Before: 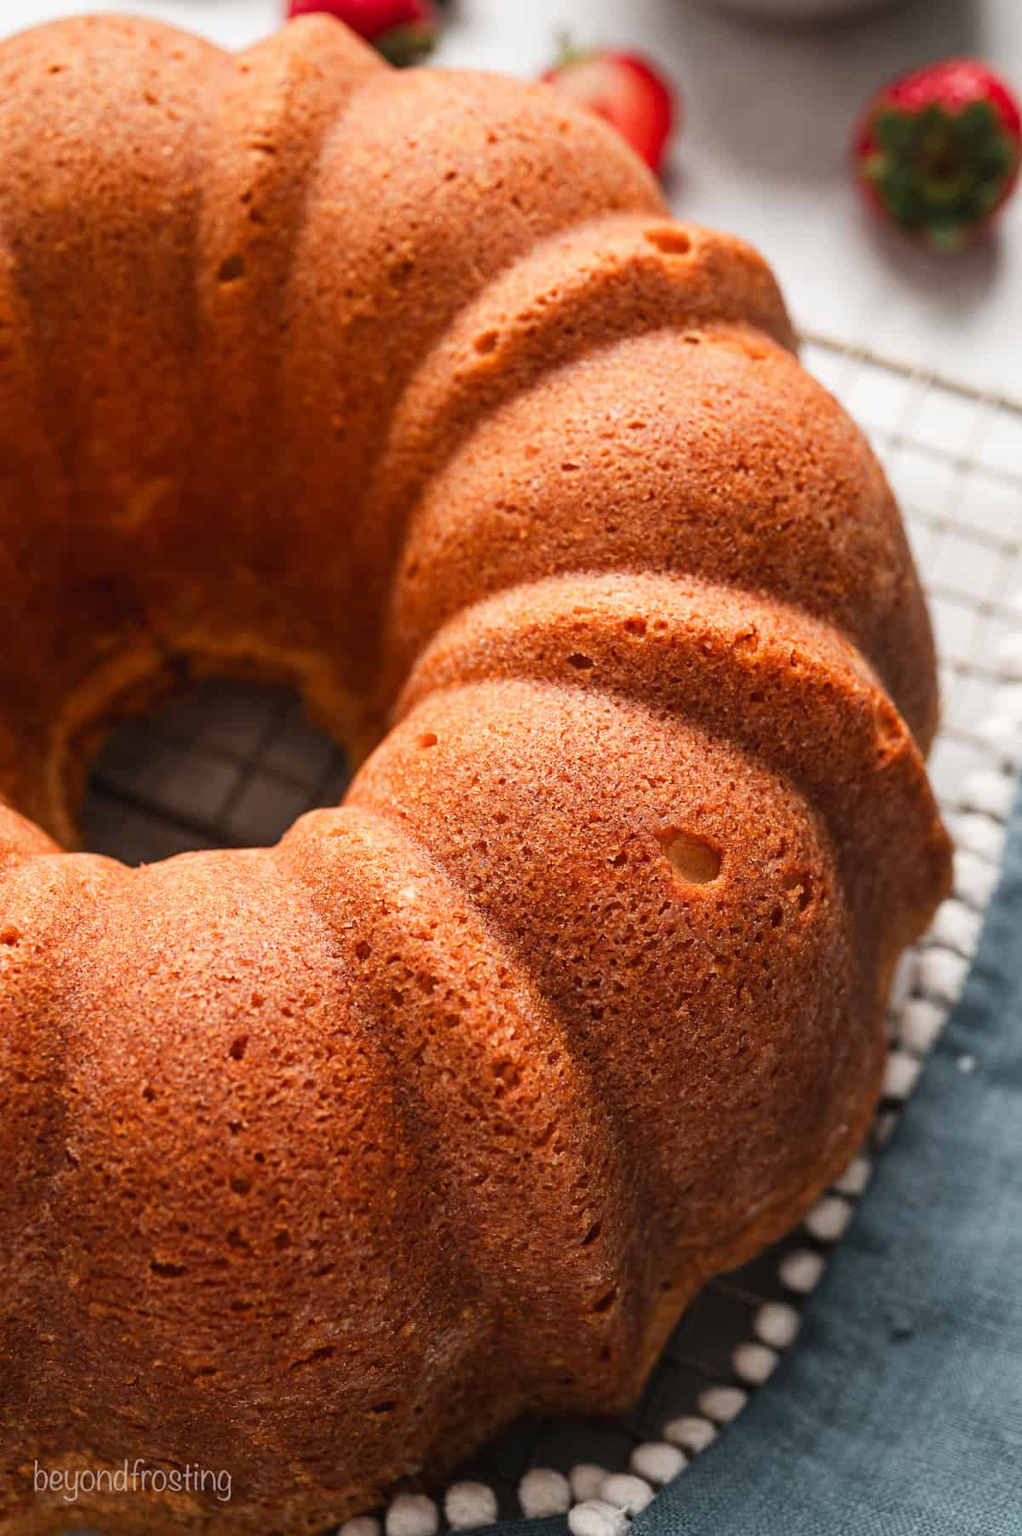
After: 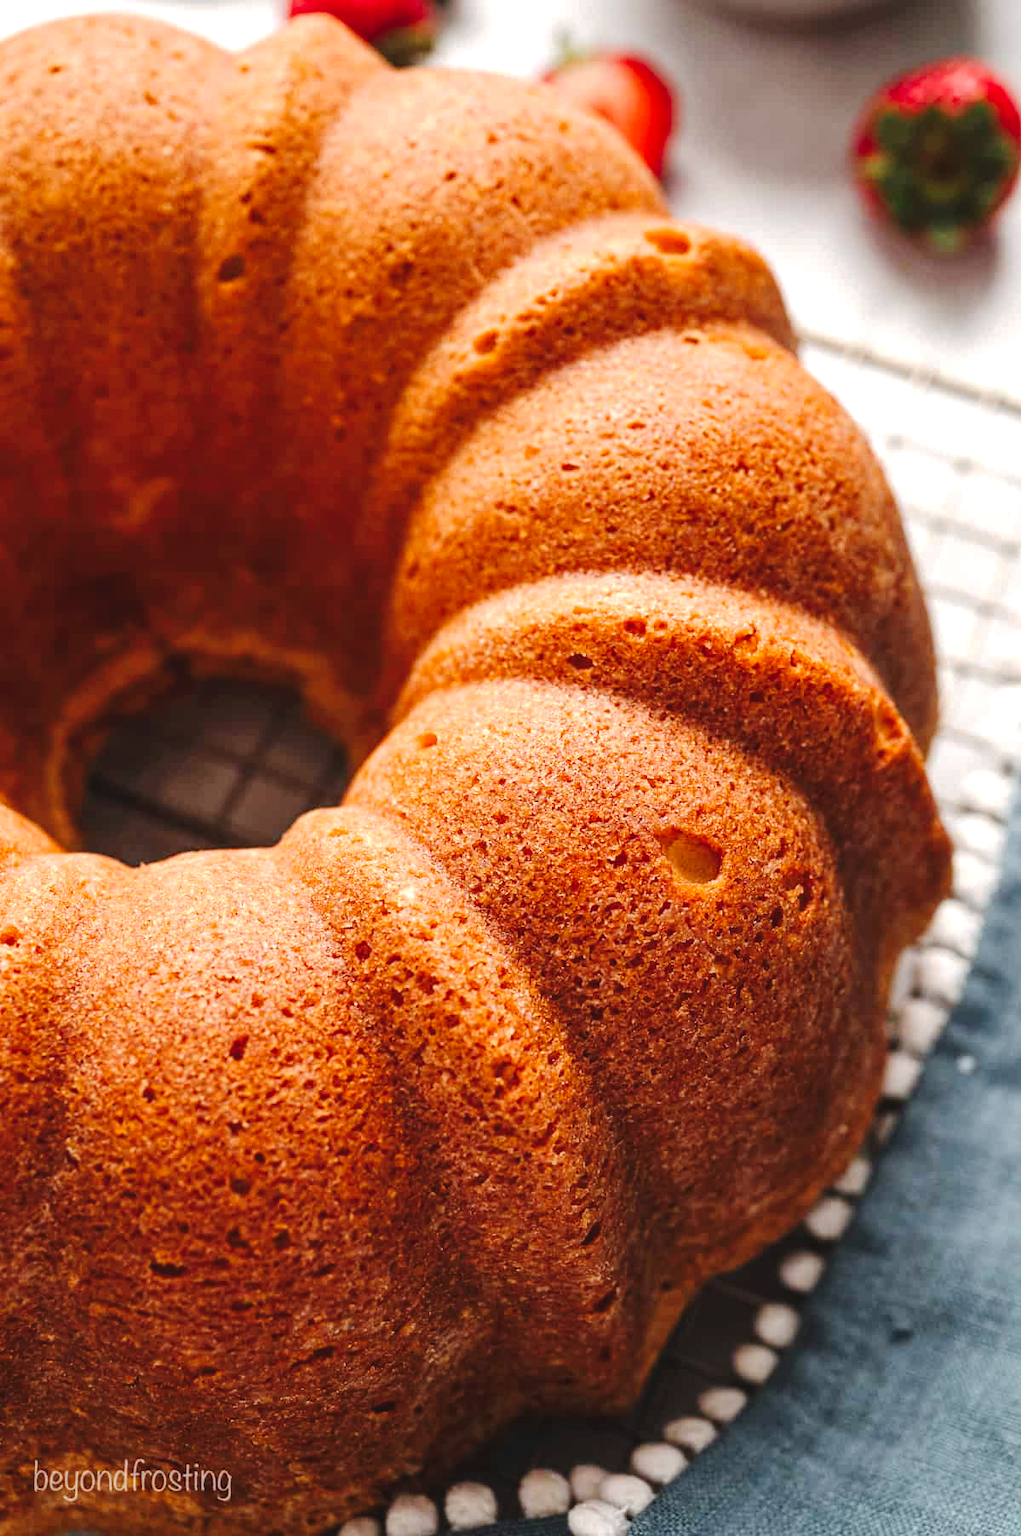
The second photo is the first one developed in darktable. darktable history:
local contrast: highlights 106%, shadows 99%, detail 119%, midtone range 0.2
tone curve: curves: ch0 [(0, 0) (0.003, 0.054) (0.011, 0.058) (0.025, 0.069) (0.044, 0.087) (0.069, 0.1) (0.1, 0.123) (0.136, 0.152) (0.177, 0.183) (0.224, 0.234) (0.277, 0.291) (0.335, 0.367) (0.399, 0.441) (0.468, 0.524) (0.543, 0.6) (0.623, 0.673) (0.709, 0.744) (0.801, 0.812) (0.898, 0.89) (1, 1)], preserve colors none
color balance rgb: shadows lift › chroma 1.029%, shadows lift › hue 27.96°, perceptual saturation grading › global saturation 2.755%, perceptual brilliance grading › global brilliance 12.801%, global vibrance 16.459%, saturation formula JzAzBz (2021)
